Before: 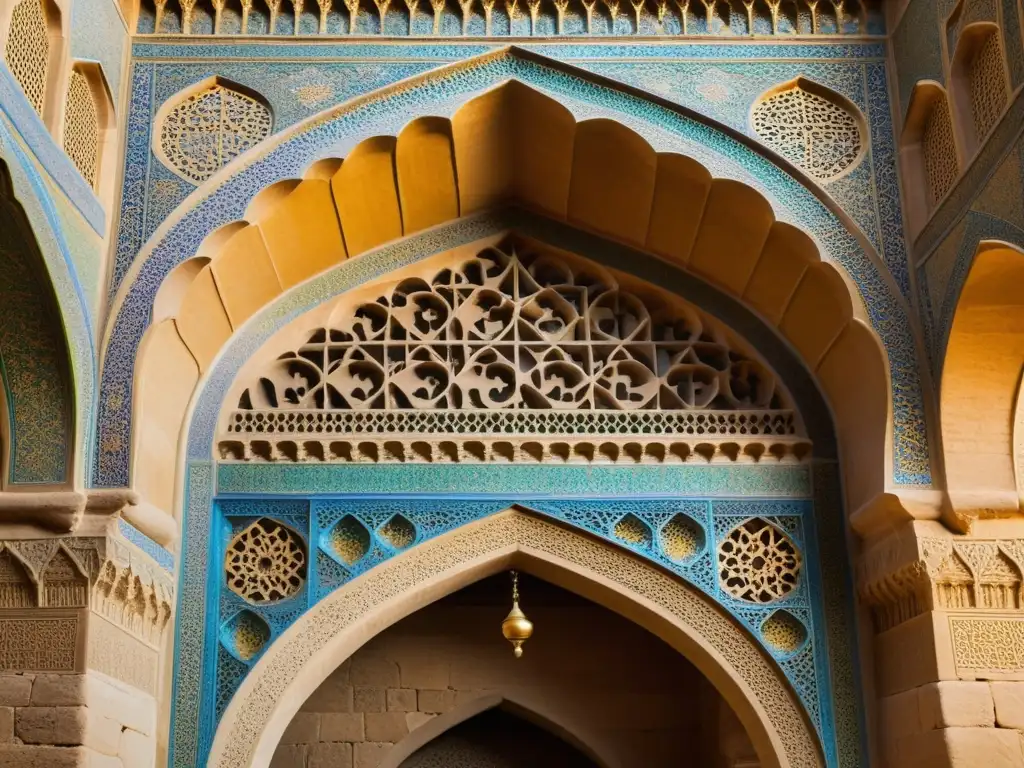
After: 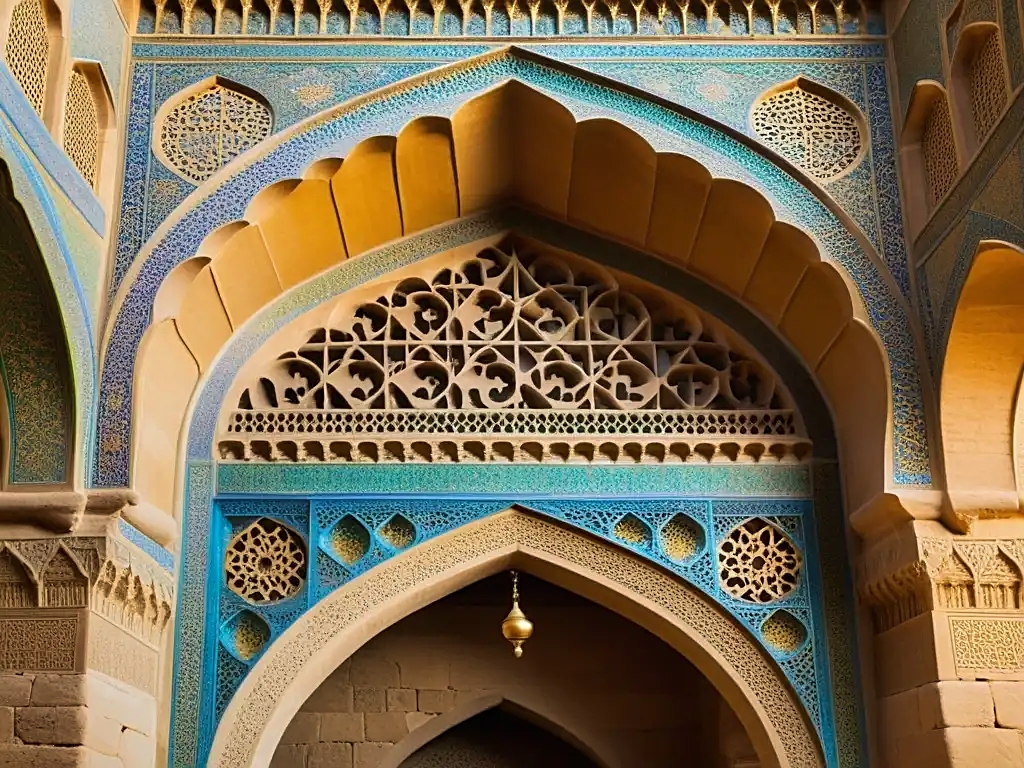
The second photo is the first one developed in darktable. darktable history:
sharpen: on, module defaults
velvia: on, module defaults
